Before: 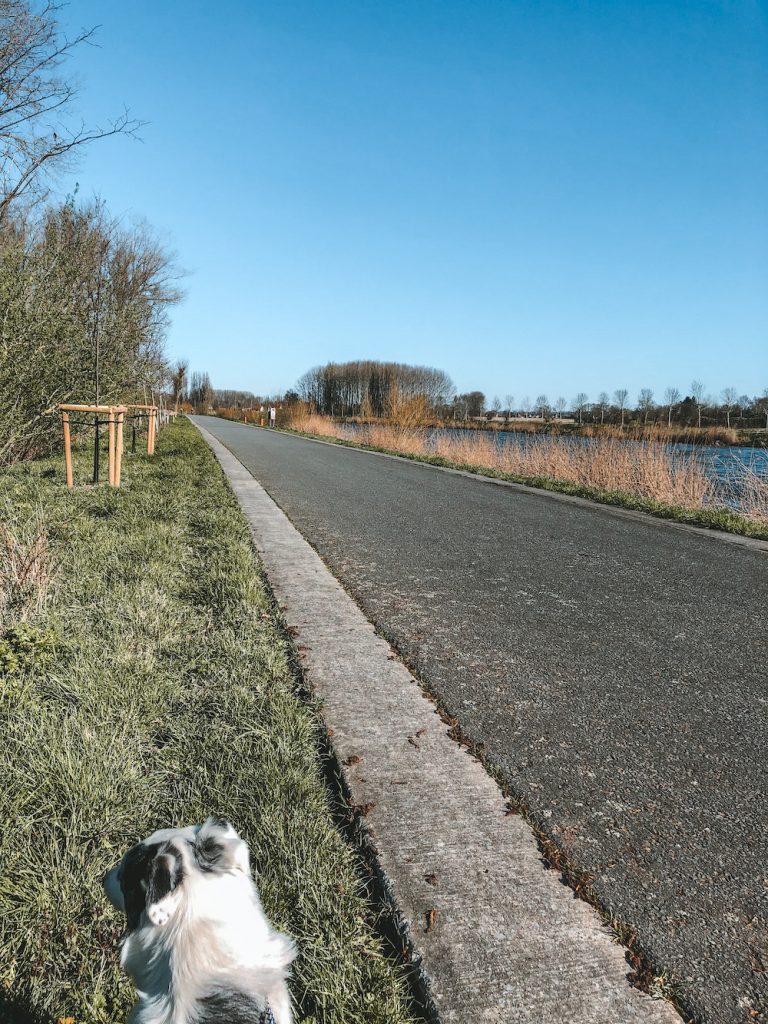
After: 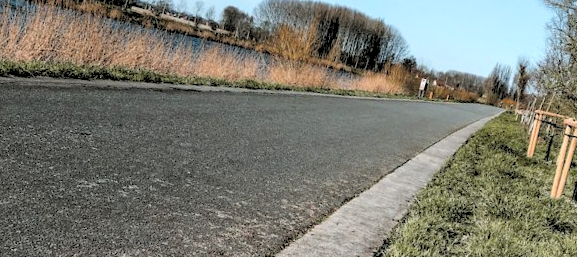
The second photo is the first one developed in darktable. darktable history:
tone equalizer: on, module defaults
rgb levels: levels [[0.029, 0.461, 0.922], [0, 0.5, 1], [0, 0.5, 1]]
crop and rotate: angle 16.12°, top 30.835%, bottom 35.653%
